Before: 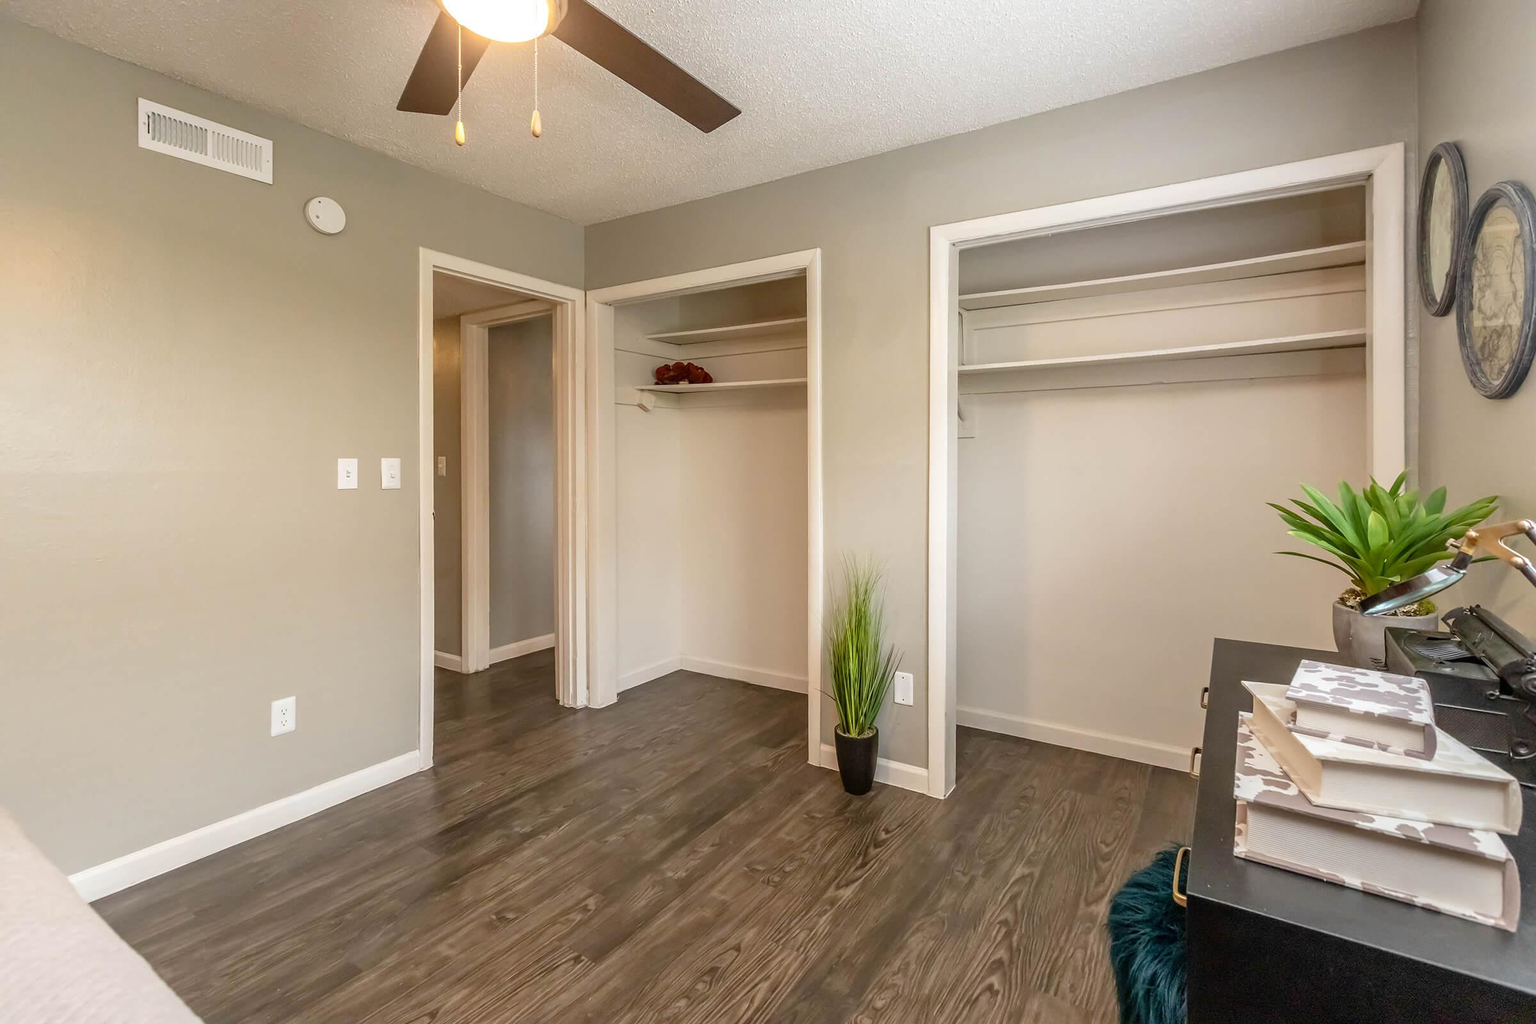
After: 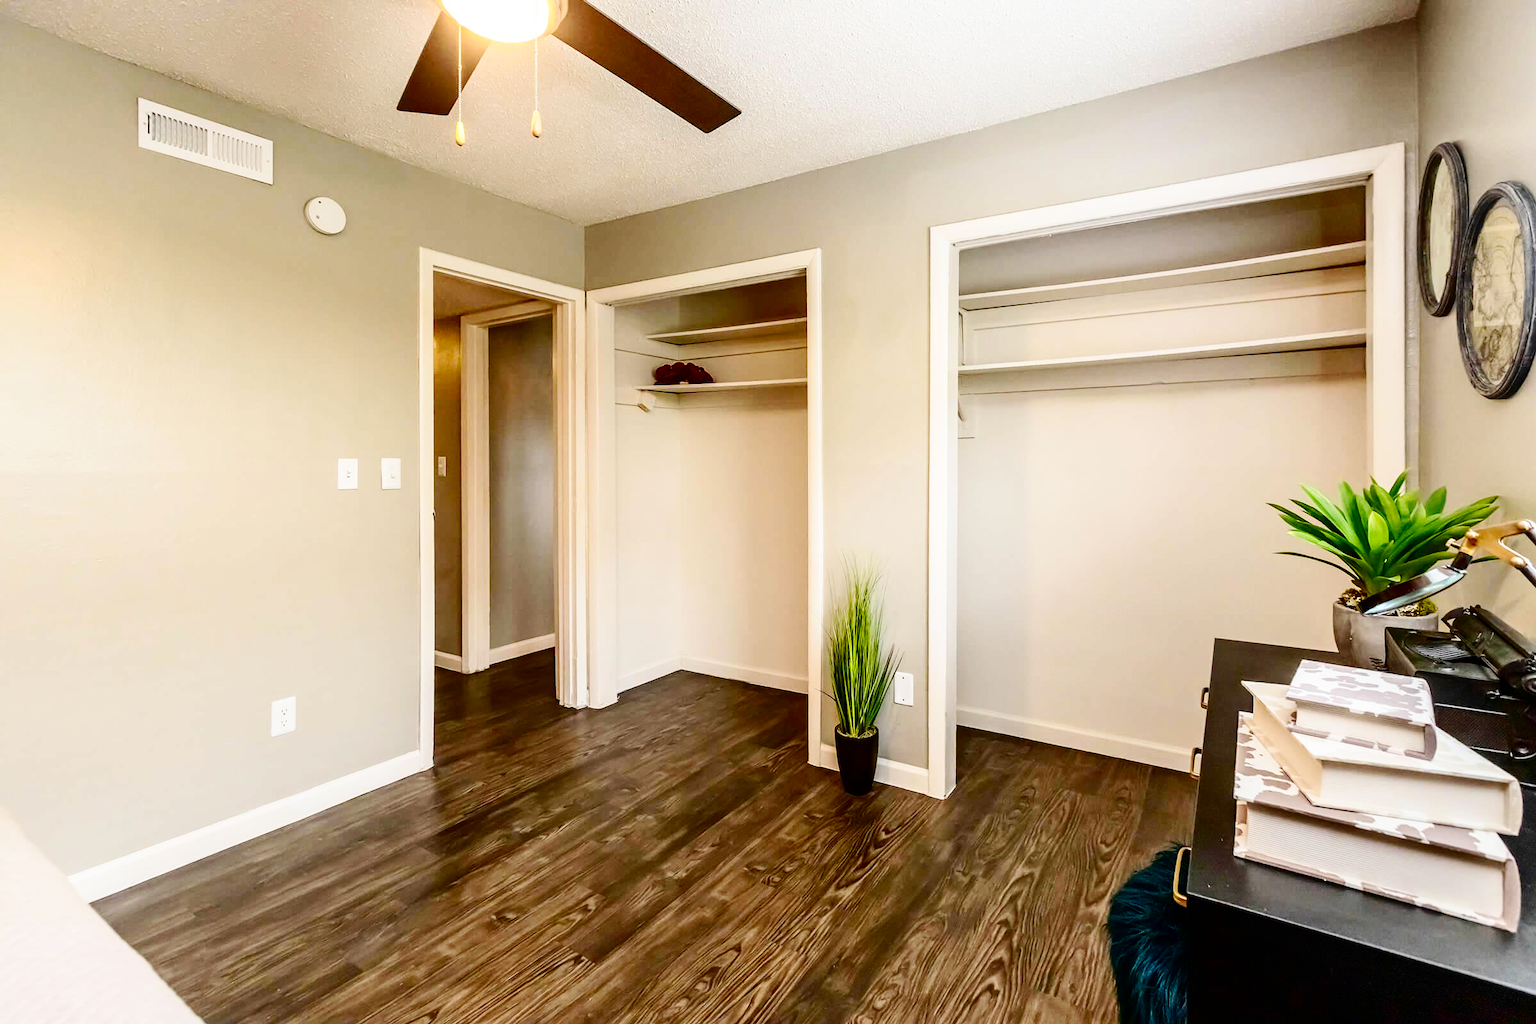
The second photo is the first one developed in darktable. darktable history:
base curve: curves: ch0 [(0, 0) (0.036, 0.025) (0.121, 0.166) (0.206, 0.329) (0.605, 0.79) (1, 1)], preserve colors none
contrast brightness saturation: contrast 0.224, brightness -0.181, saturation 0.23
